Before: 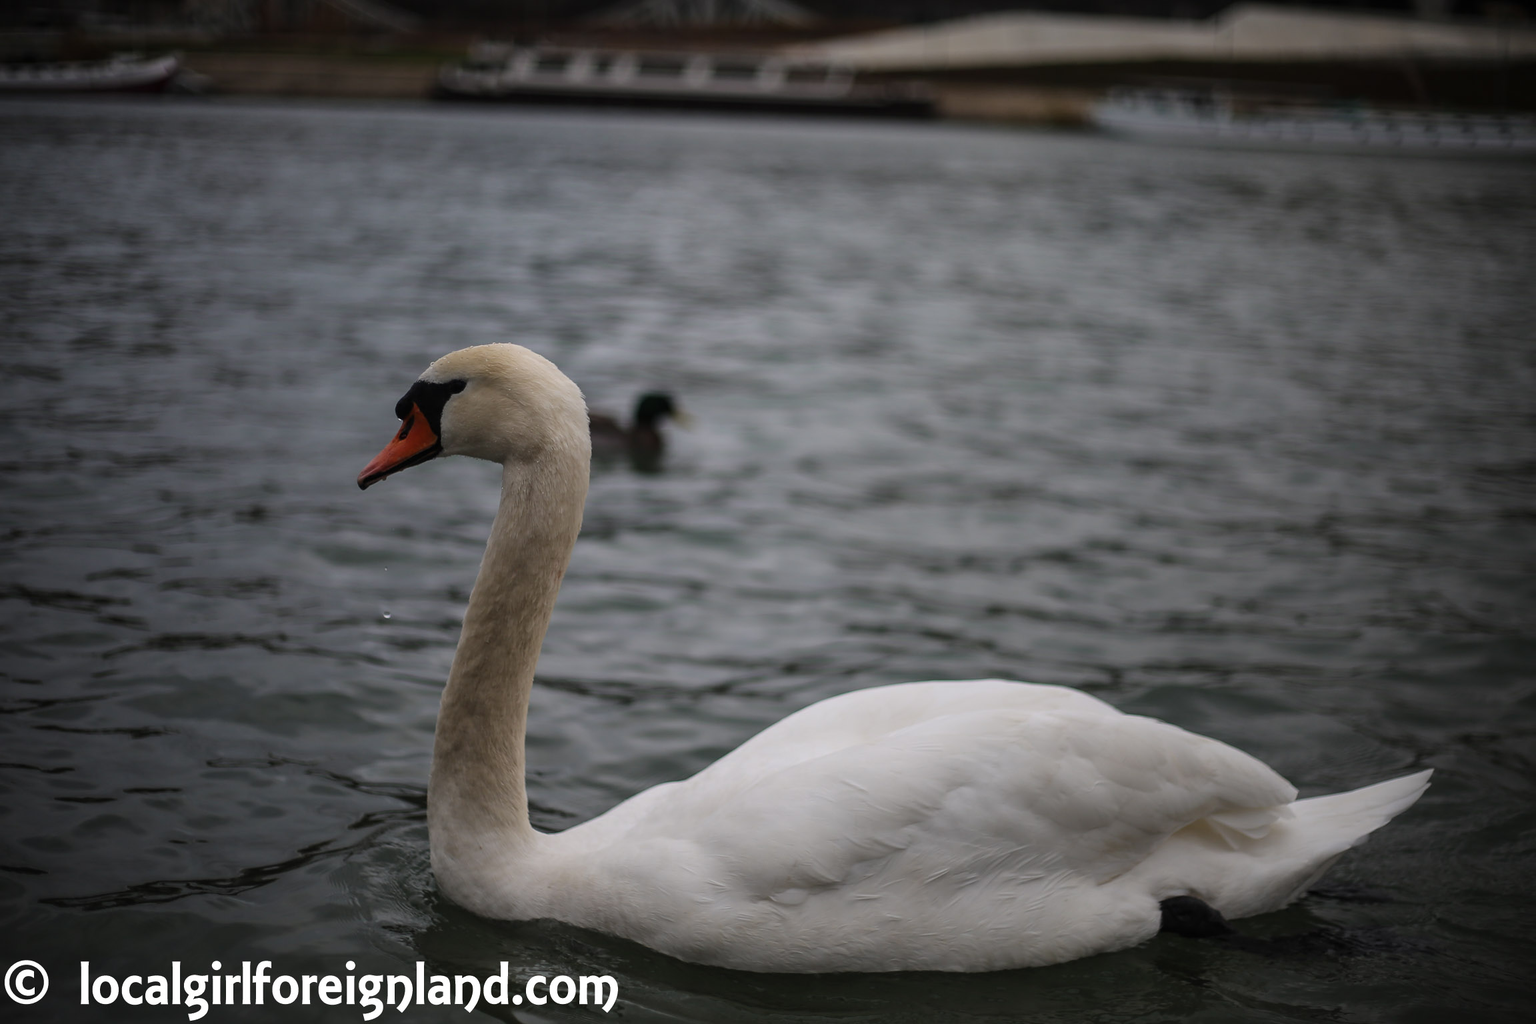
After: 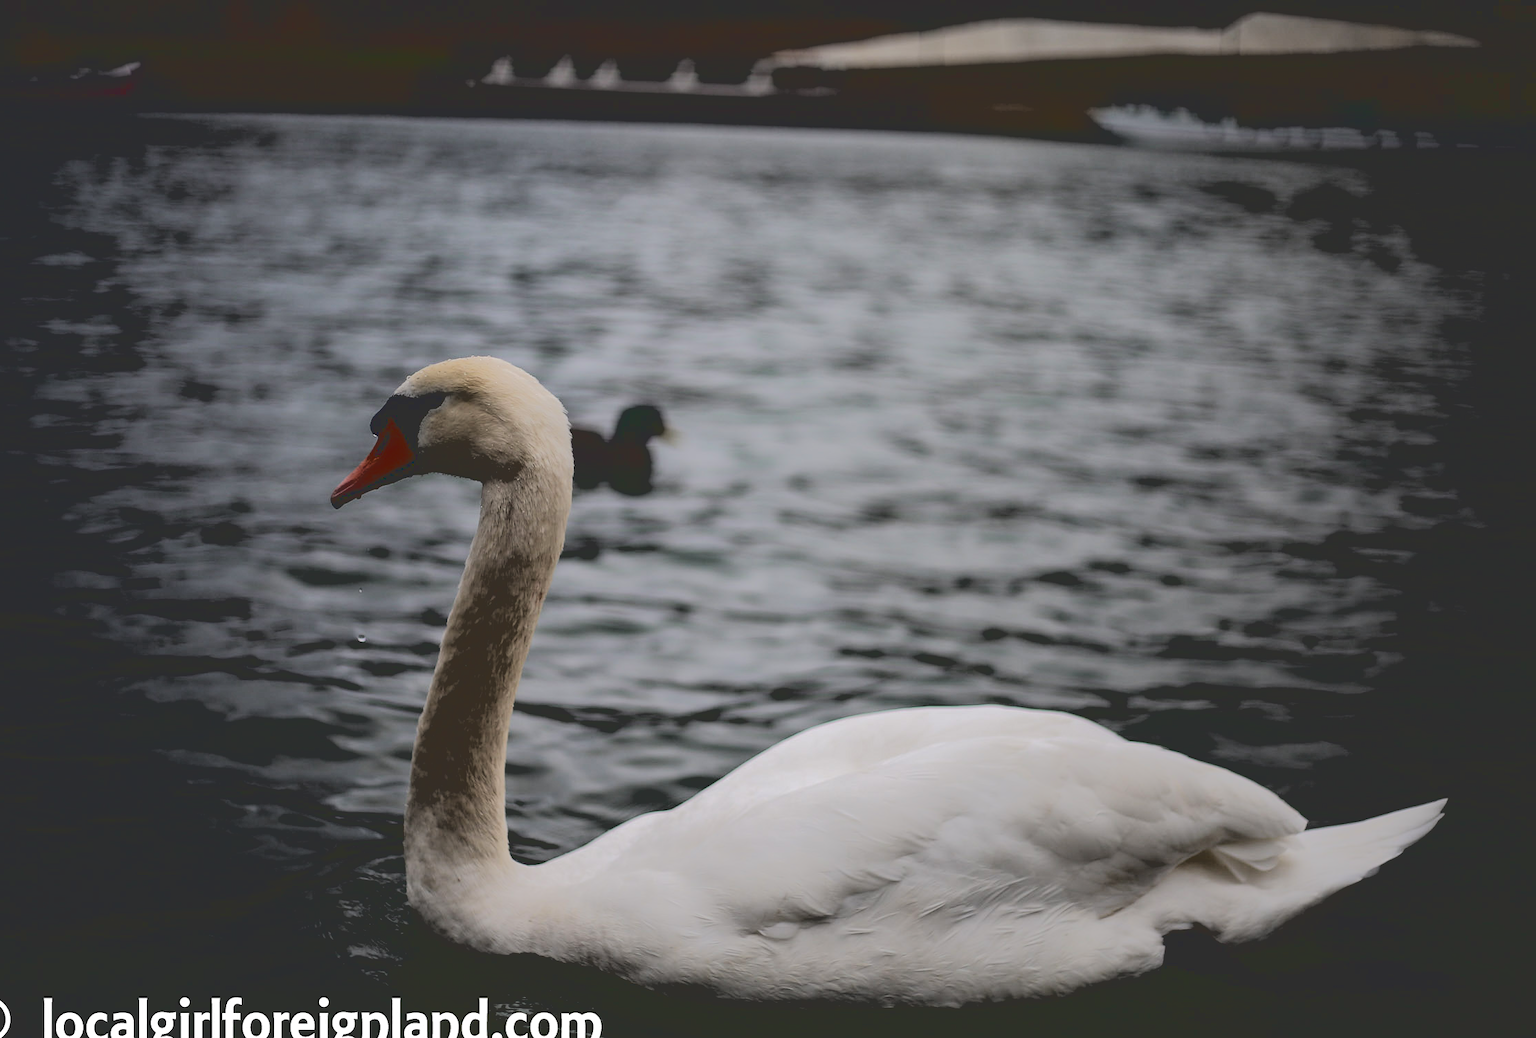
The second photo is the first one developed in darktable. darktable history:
base curve: curves: ch0 [(0.065, 0.026) (0.236, 0.358) (0.53, 0.546) (0.777, 0.841) (0.924, 0.992)], preserve colors average RGB
crop and rotate: left 2.536%, right 1.107%, bottom 2.246%
